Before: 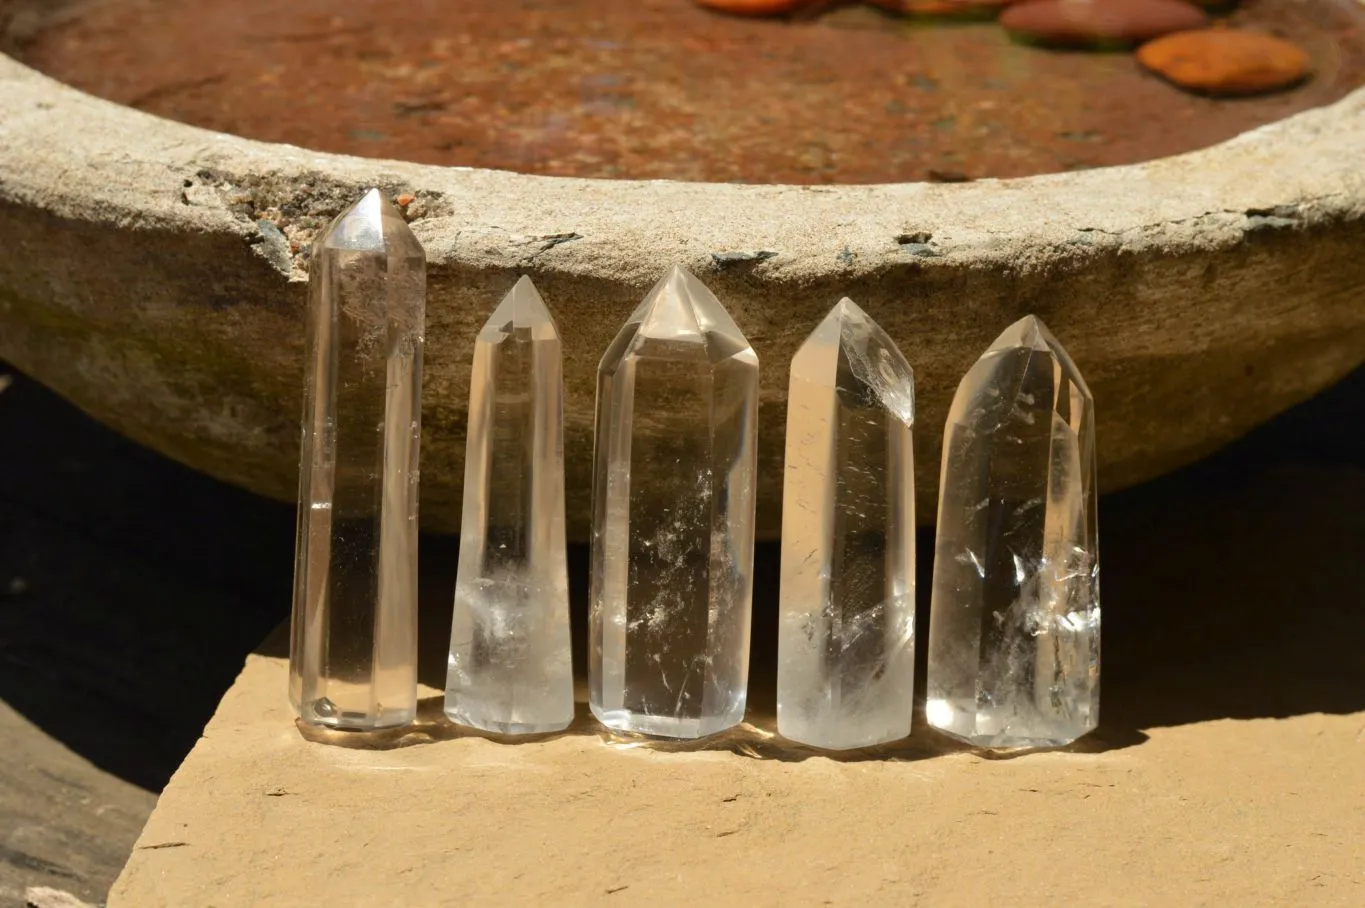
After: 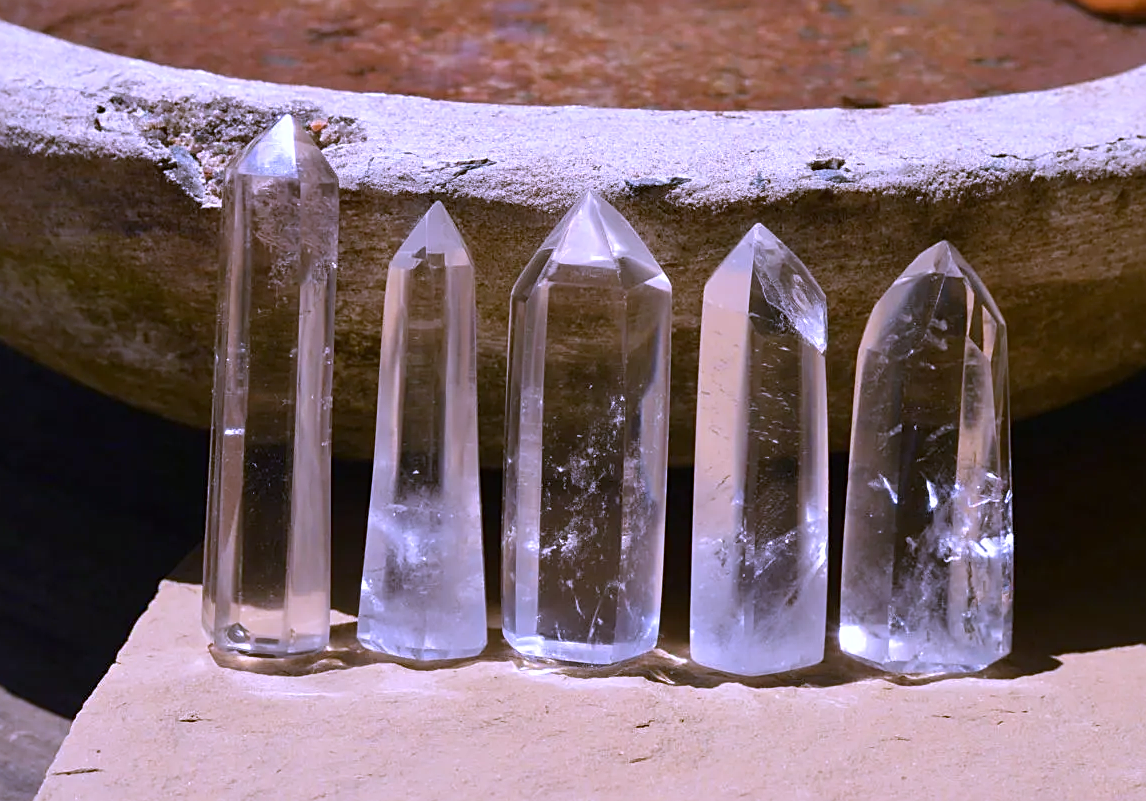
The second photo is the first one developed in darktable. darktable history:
crop: left 6.446%, top 8.188%, right 9.538%, bottom 3.548%
sharpen: on, module defaults
white balance: red 0.98, blue 1.61
